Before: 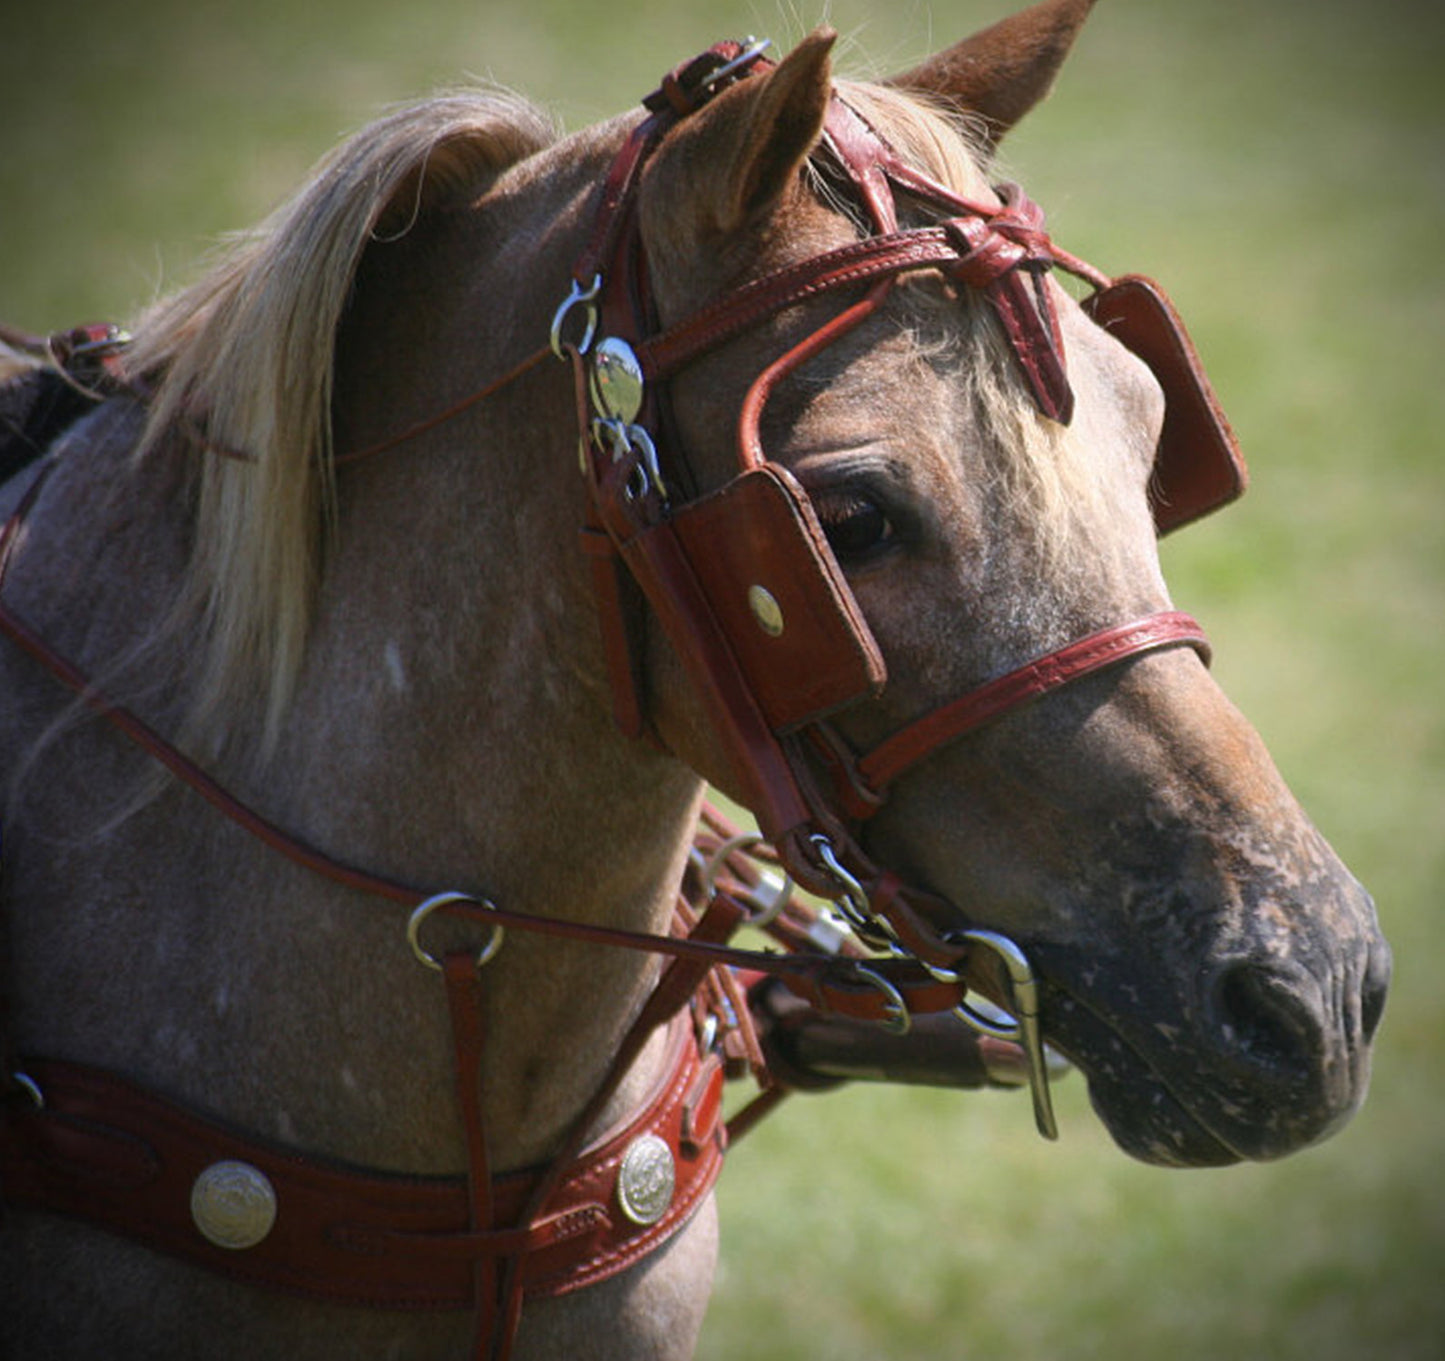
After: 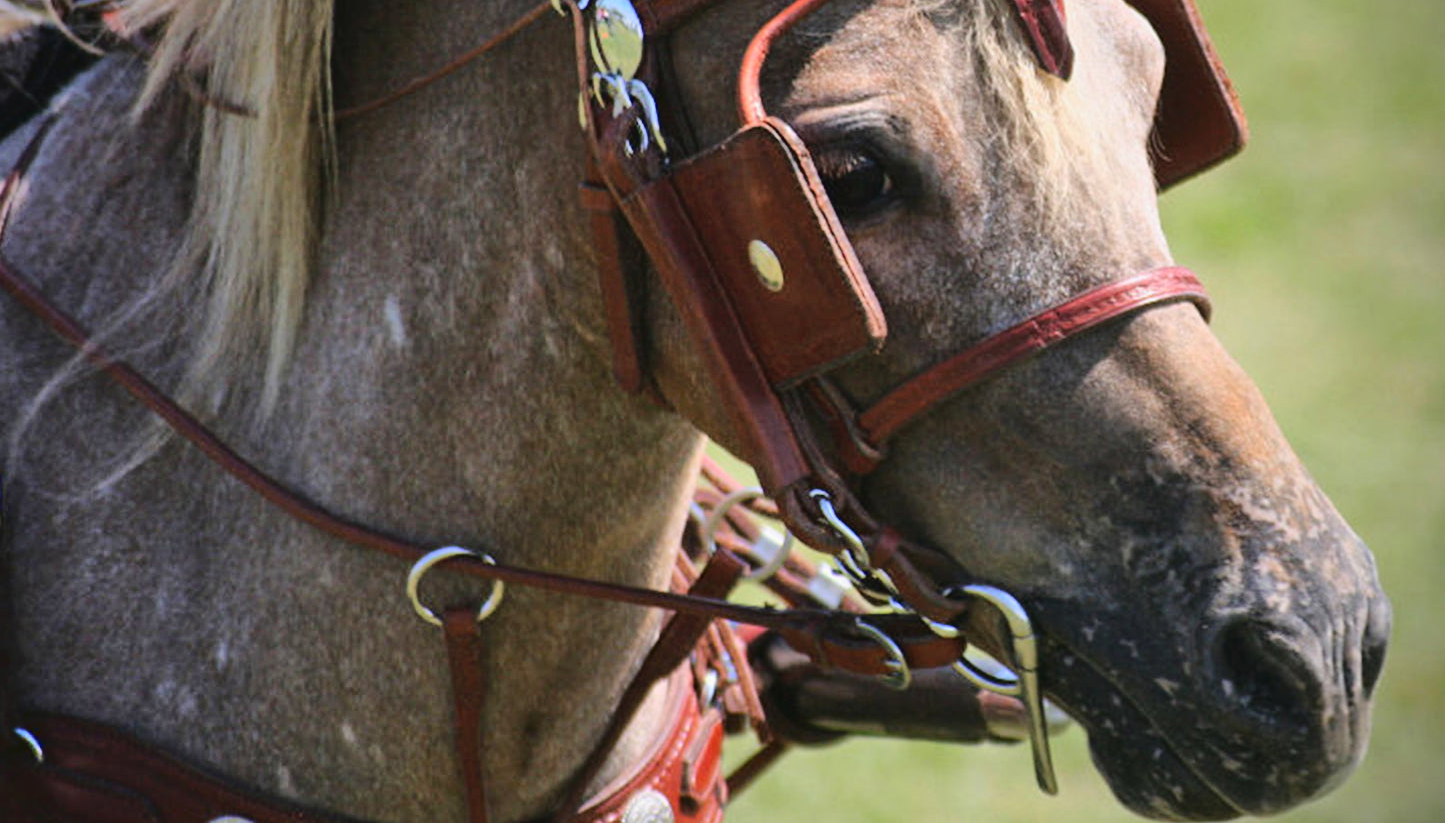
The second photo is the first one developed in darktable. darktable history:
contrast equalizer: octaves 7, y [[0.5, 0.5, 0.501, 0.63, 0.504, 0.5], [0.5 ×6], [0.5 ×6], [0 ×6], [0 ×6]], mix 0.319
crop and rotate: top 25.415%, bottom 14.059%
shadows and highlights: shadows 59.22, soften with gaussian
tone curve: curves: ch0 [(0, 0.021) (0.049, 0.044) (0.152, 0.14) (0.328, 0.377) (0.473, 0.543) (0.641, 0.705) (0.868, 0.887) (1, 0.969)]; ch1 [(0, 0) (0.302, 0.331) (0.427, 0.433) (0.472, 0.47) (0.502, 0.503) (0.522, 0.526) (0.564, 0.591) (0.602, 0.632) (0.677, 0.701) (0.859, 0.885) (1, 1)]; ch2 [(0, 0) (0.33, 0.301) (0.447, 0.44) (0.487, 0.496) (0.502, 0.516) (0.535, 0.554) (0.565, 0.598) (0.618, 0.629) (1, 1)], color space Lab, linked channels
